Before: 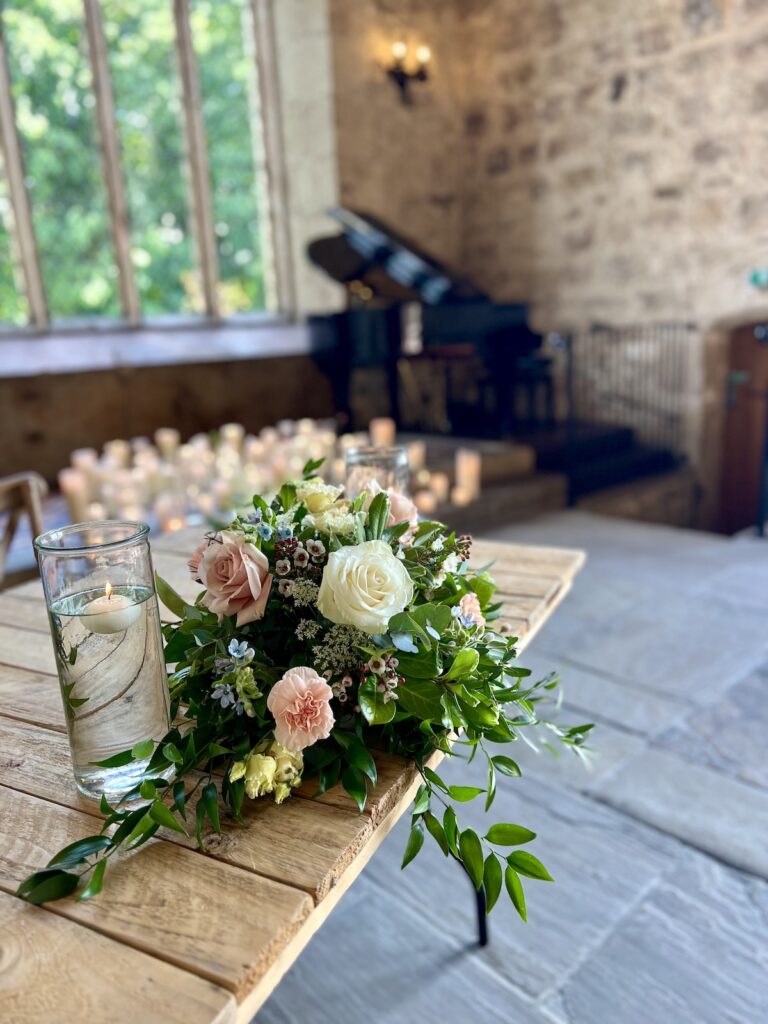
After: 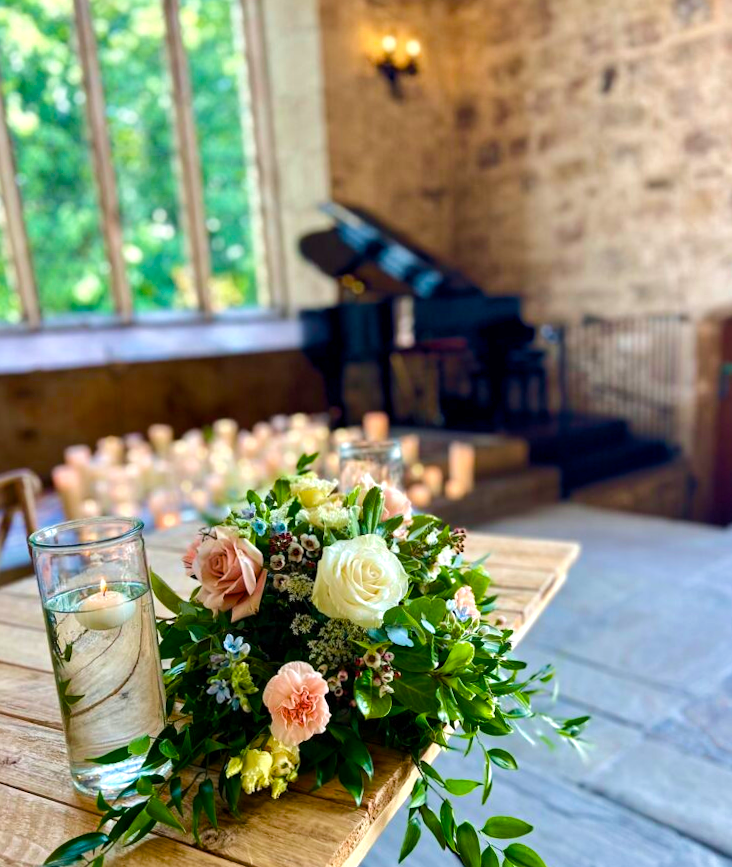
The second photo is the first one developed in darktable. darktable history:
color balance rgb: shadows lift › chroma 0.776%, shadows lift › hue 110.91°, perceptual saturation grading › global saturation 34.596%, perceptual saturation grading › highlights -25.577%, perceptual saturation grading › shadows 25.808%, perceptual brilliance grading › highlights 7.266%, perceptual brilliance grading › mid-tones 17.9%, perceptual brilliance grading › shadows -5.567%, global vibrance 14.684%
velvia: strength 17.24%
crop and rotate: angle 0.517°, left 0.253%, right 3.266%, bottom 14.296%
shadows and highlights: shadows 37.04, highlights -26.61, soften with gaussian
